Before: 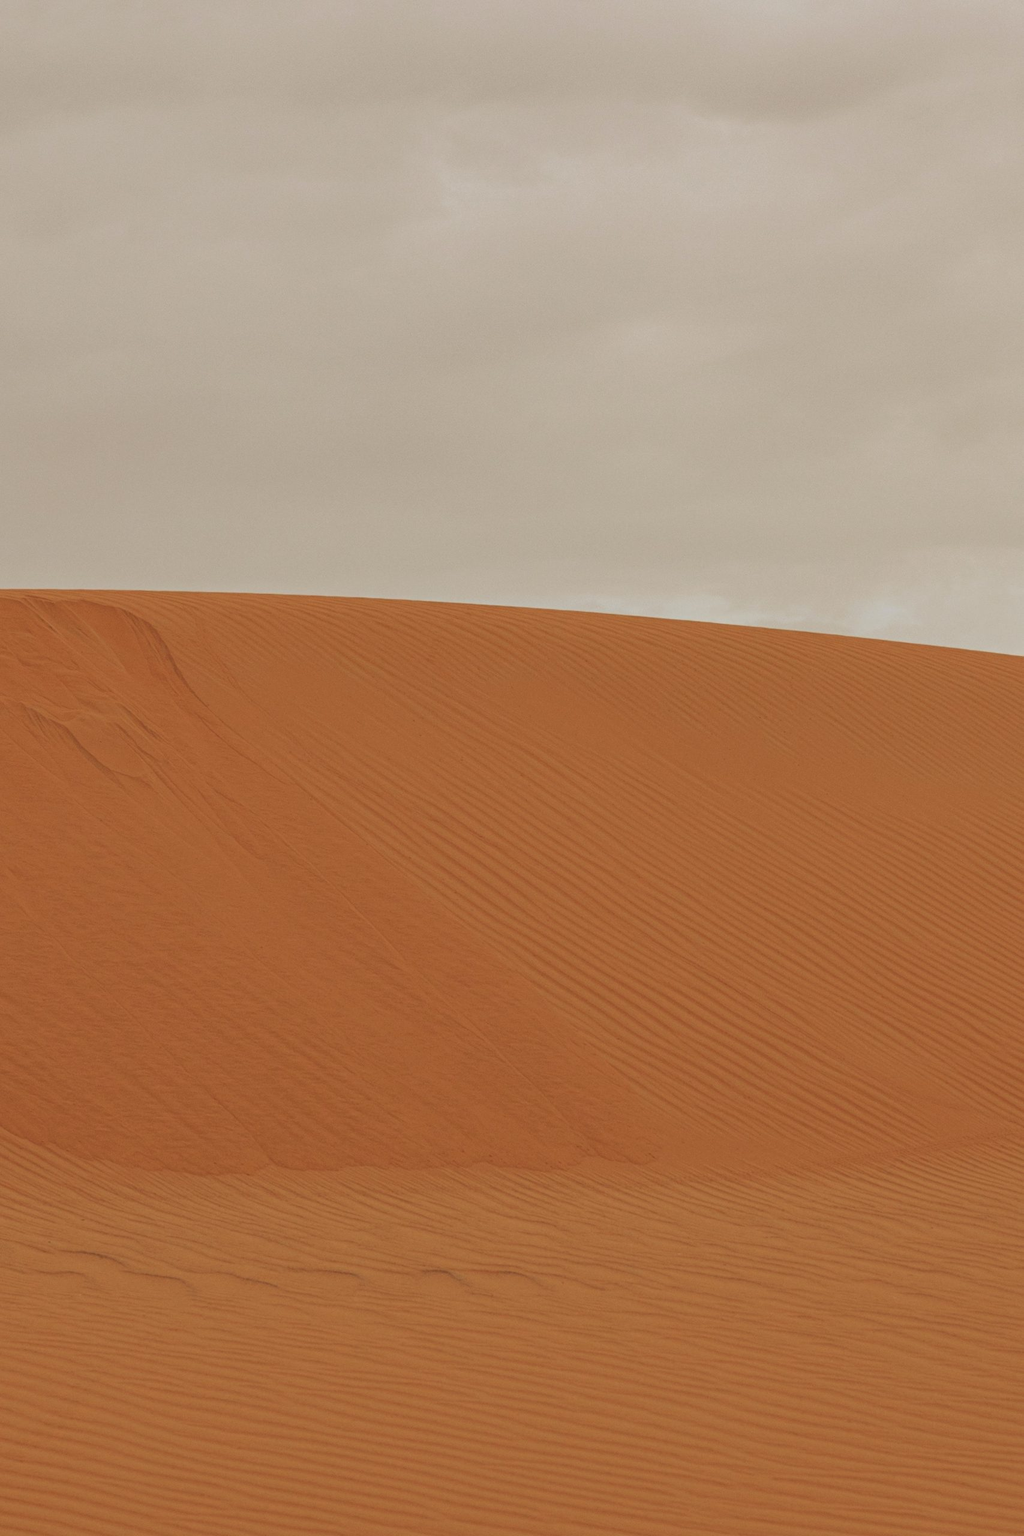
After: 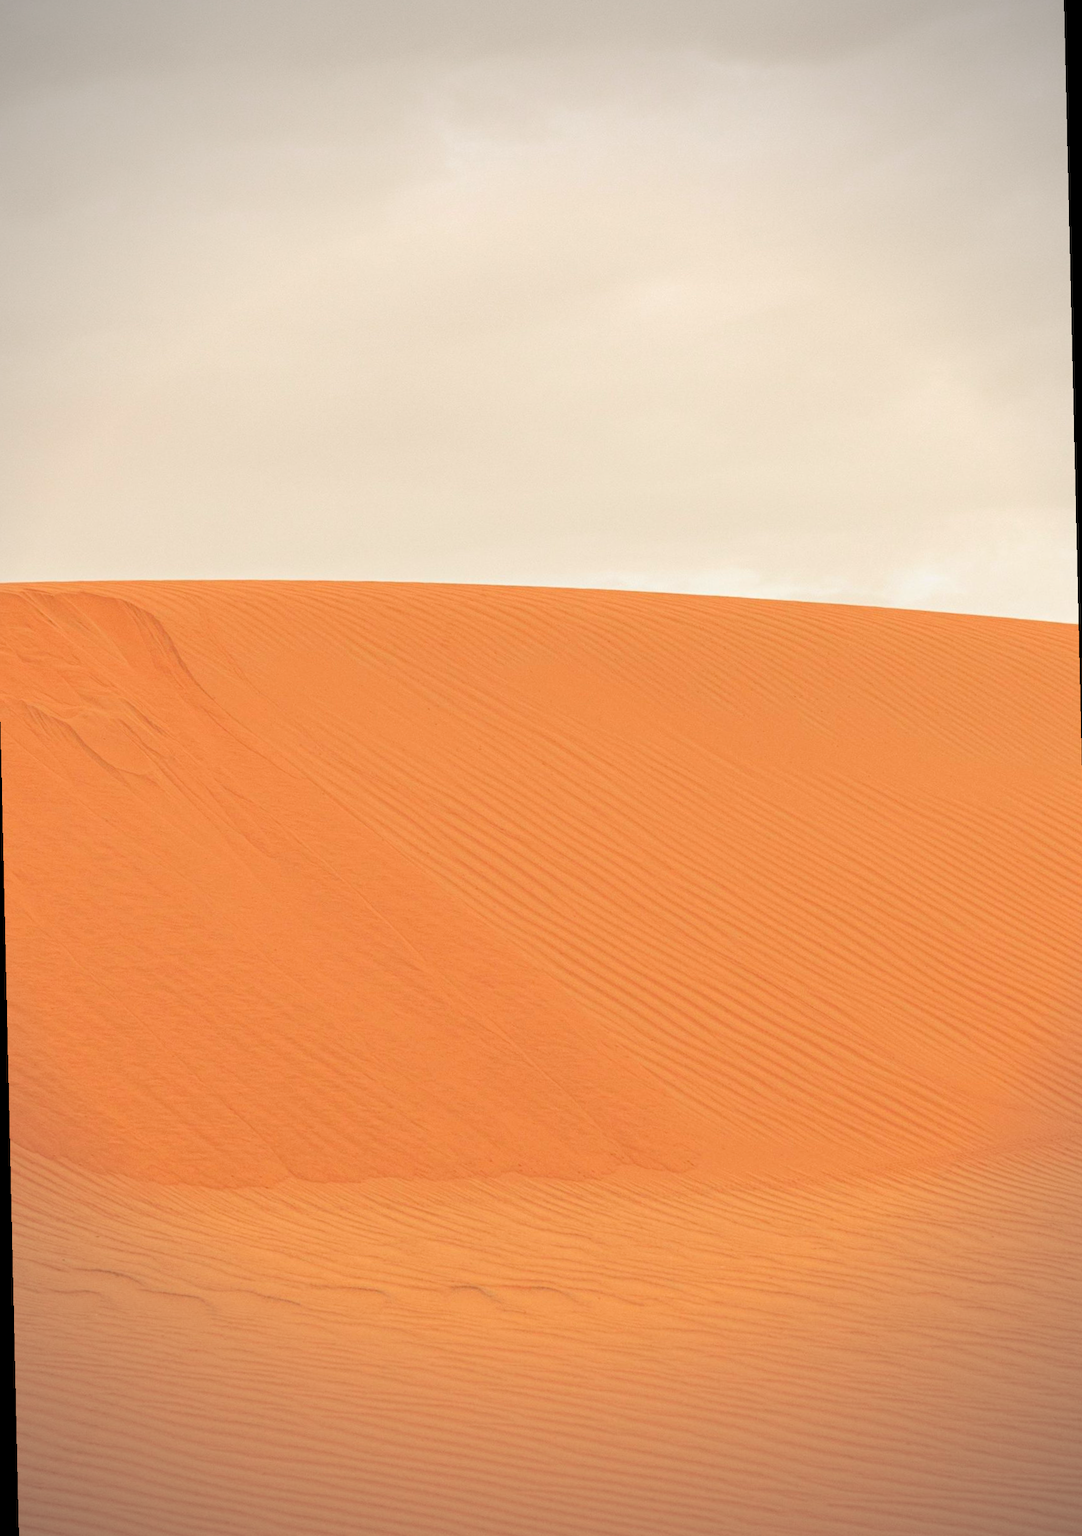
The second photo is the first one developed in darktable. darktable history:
vignetting: fall-off start 71.74%
rotate and perspective: rotation -1.32°, lens shift (horizontal) -0.031, crop left 0.015, crop right 0.985, crop top 0.047, crop bottom 0.982
levels: levels [0.036, 0.364, 0.827]
